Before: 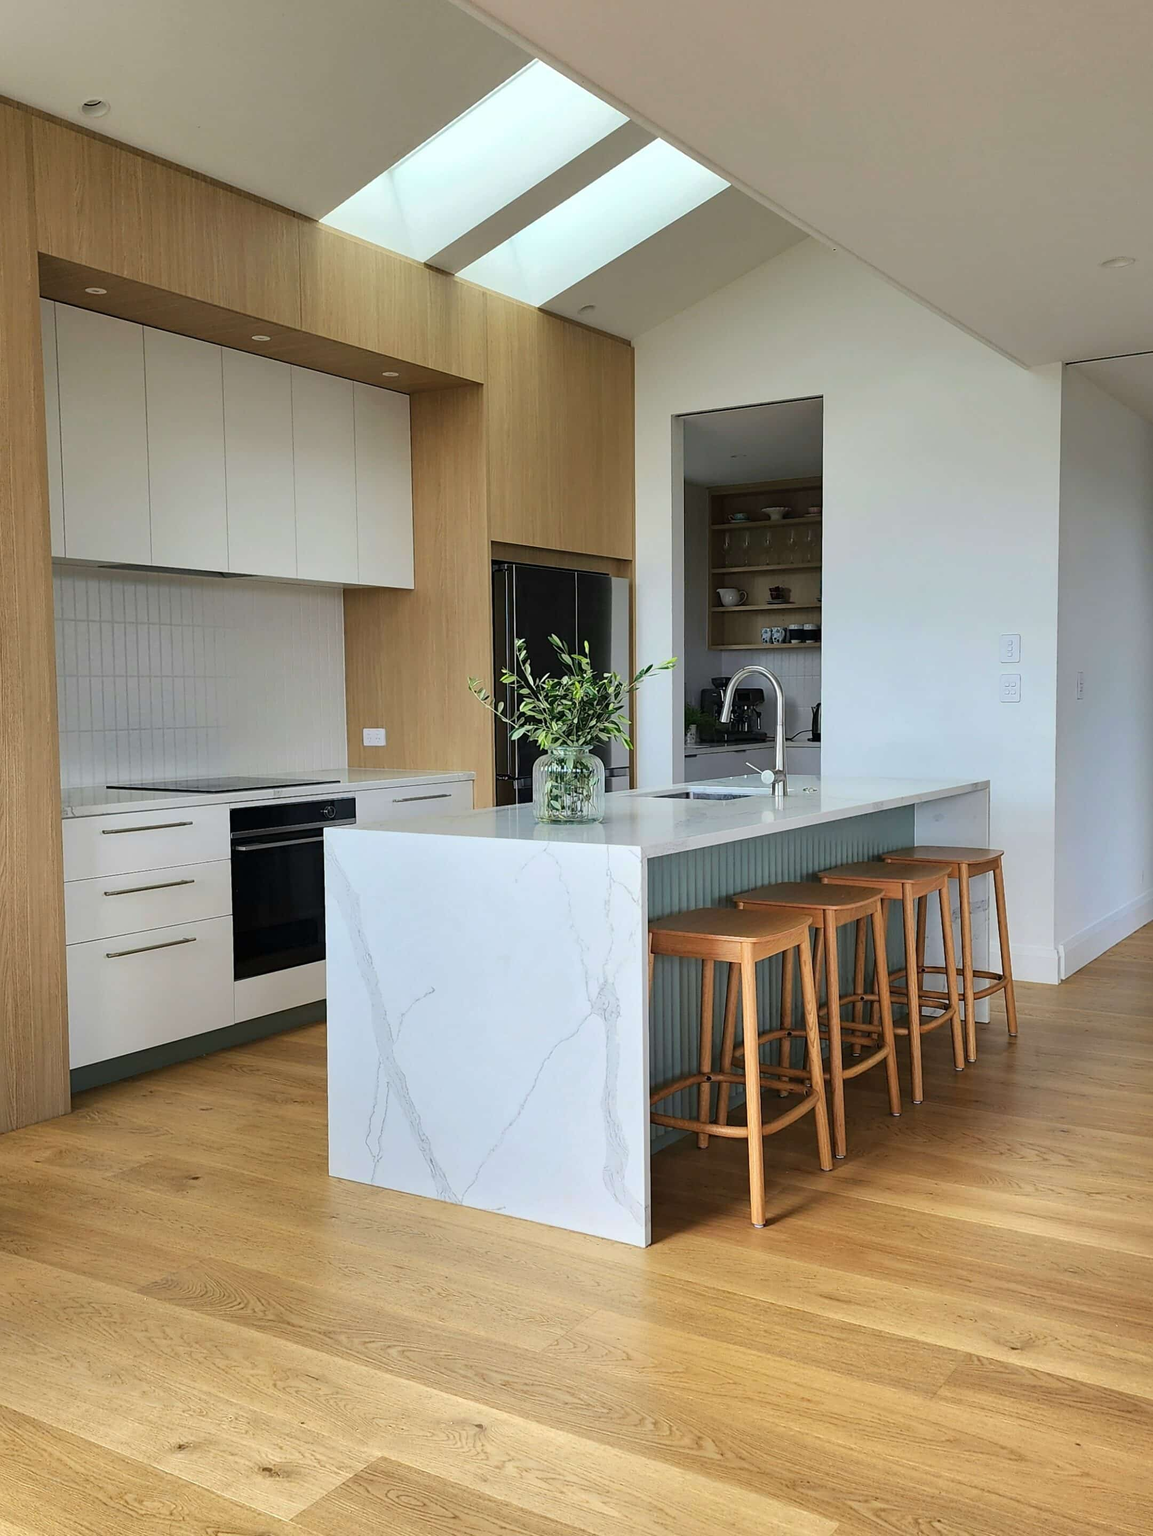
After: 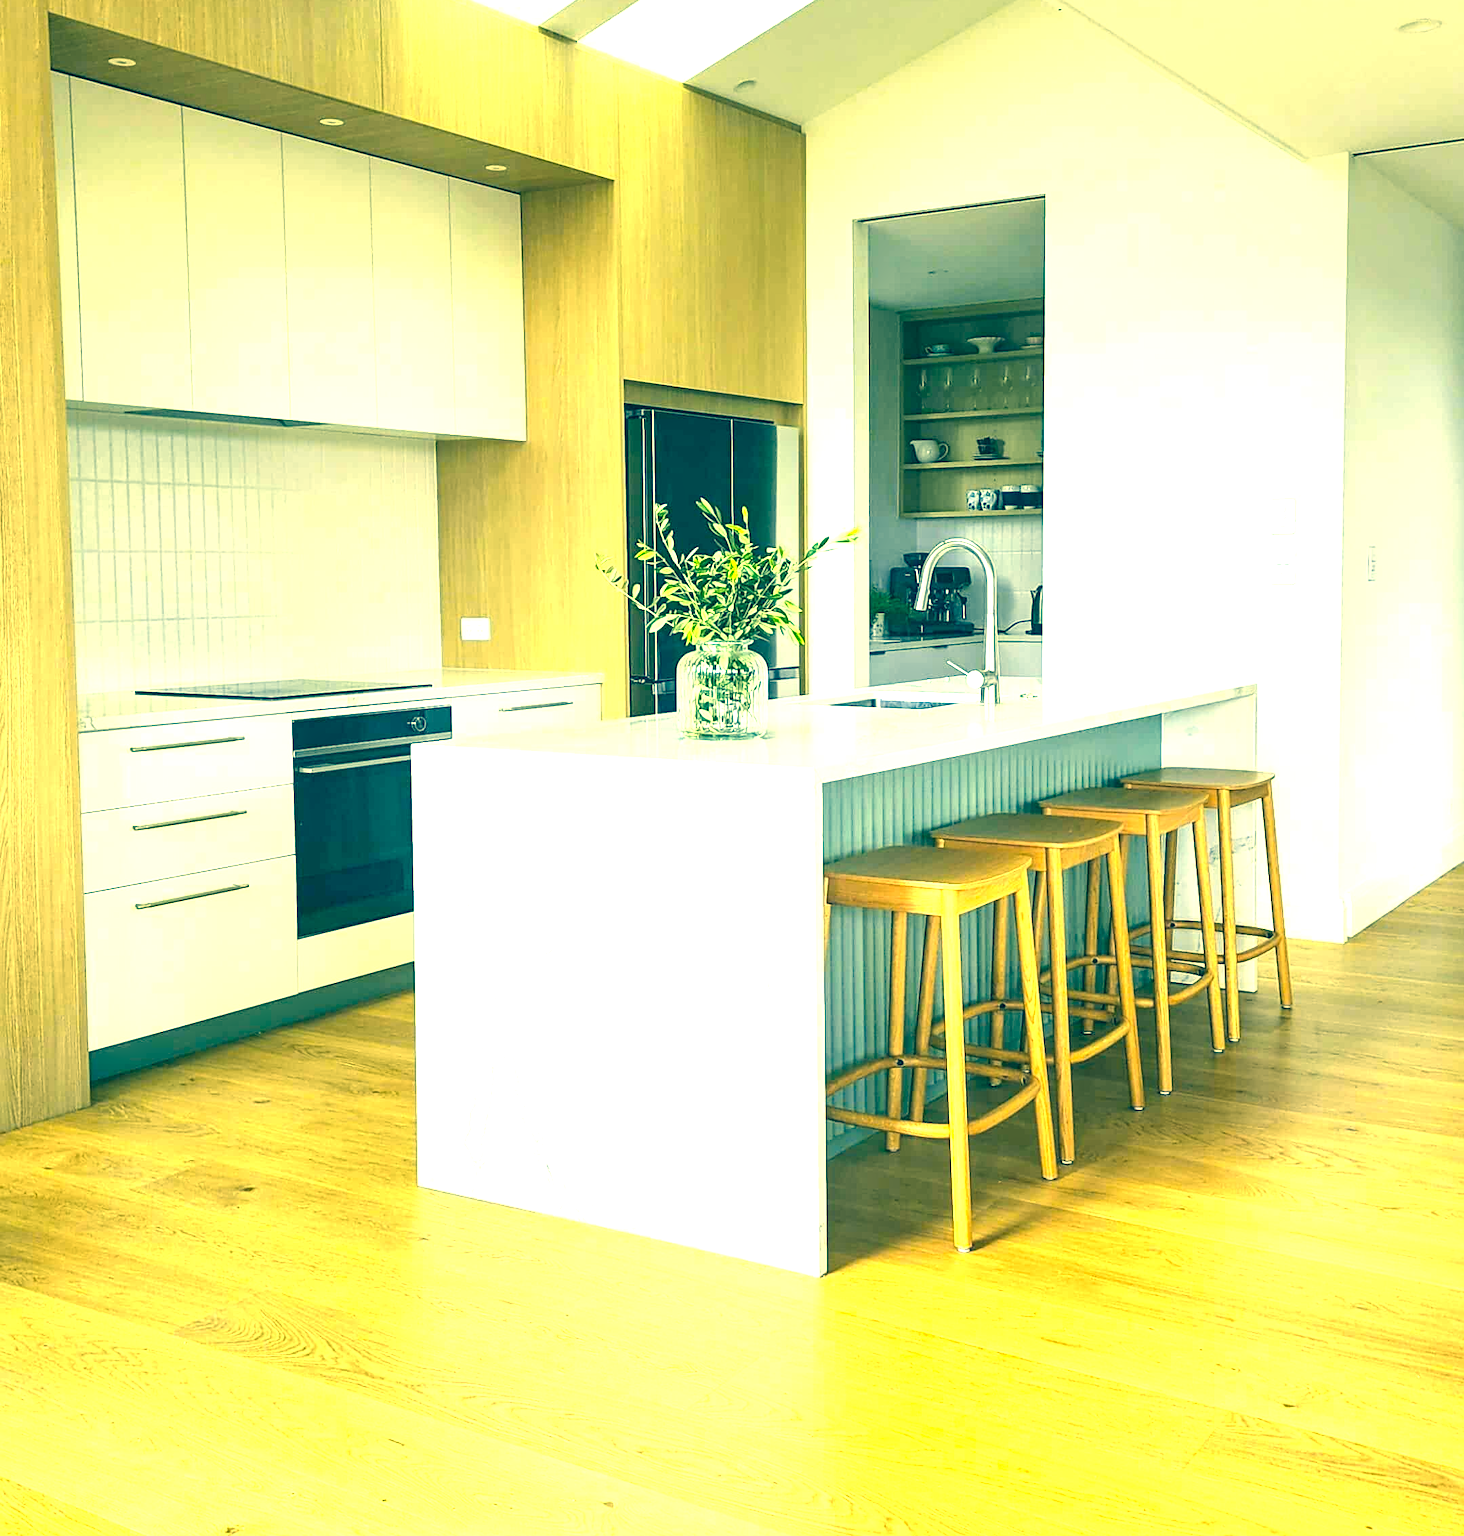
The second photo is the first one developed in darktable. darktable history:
crop and rotate: top 15.774%, bottom 5.506%
rotate and perspective: automatic cropping off
color correction: highlights a* -15.58, highlights b* 40, shadows a* -40, shadows b* -26.18
local contrast: on, module defaults
base curve: curves: ch0 [(0, 0) (0.283, 0.295) (1, 1)], preserve colors none
exposure: black level correction 0, exposure 1.7 EV, compensate exposure bias true, compensate highlight preservation false
tone equalizer: on, module defaults
white balance: red 1.066, blue 1.119
